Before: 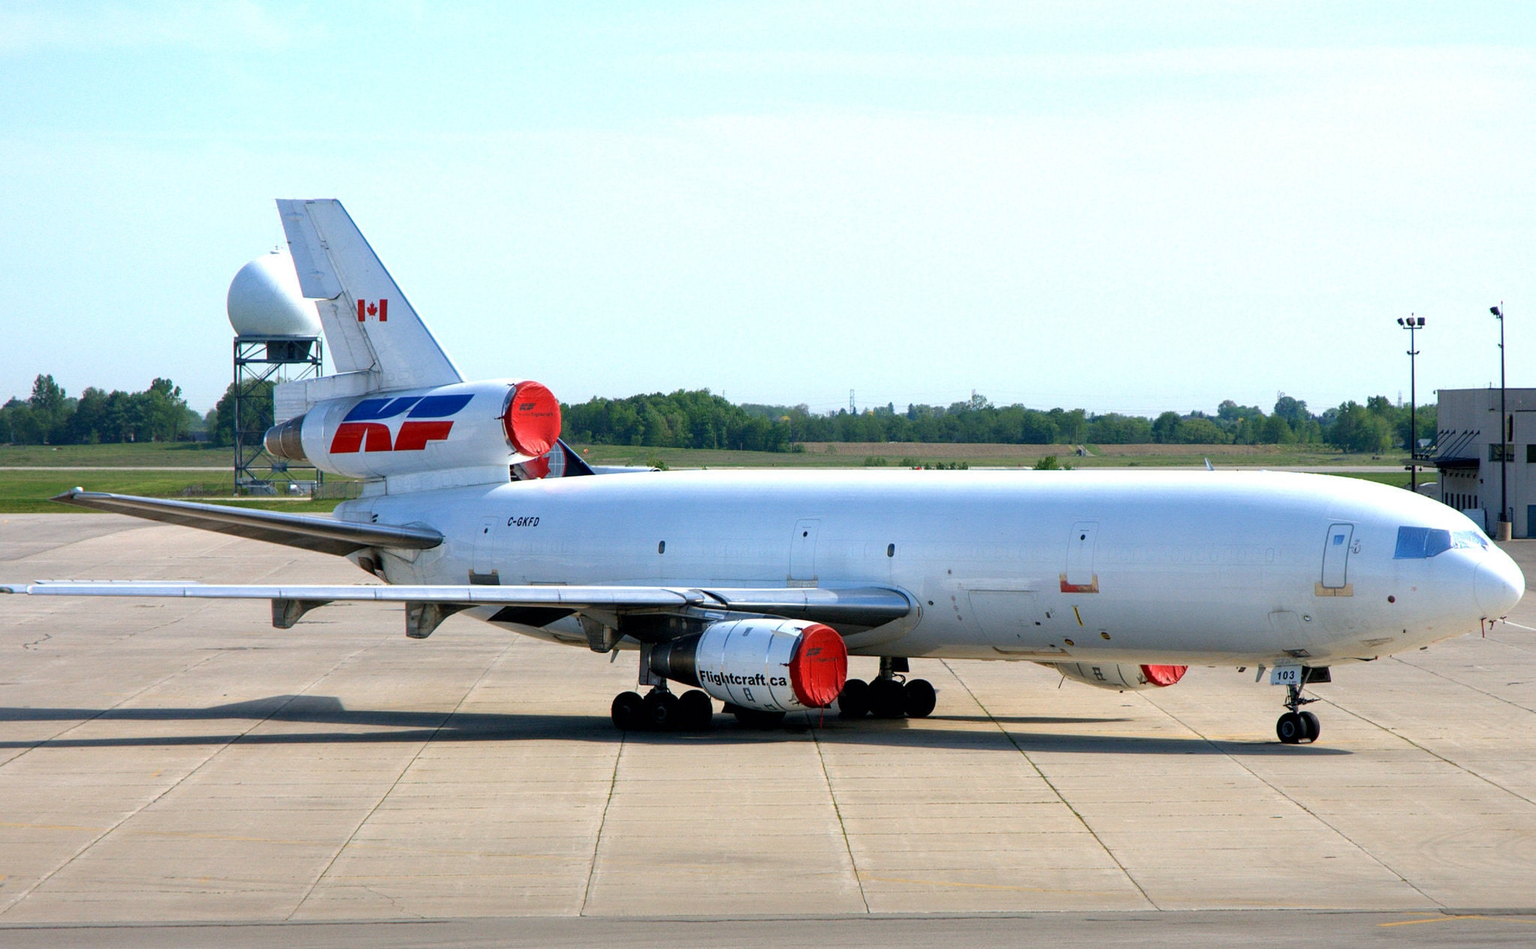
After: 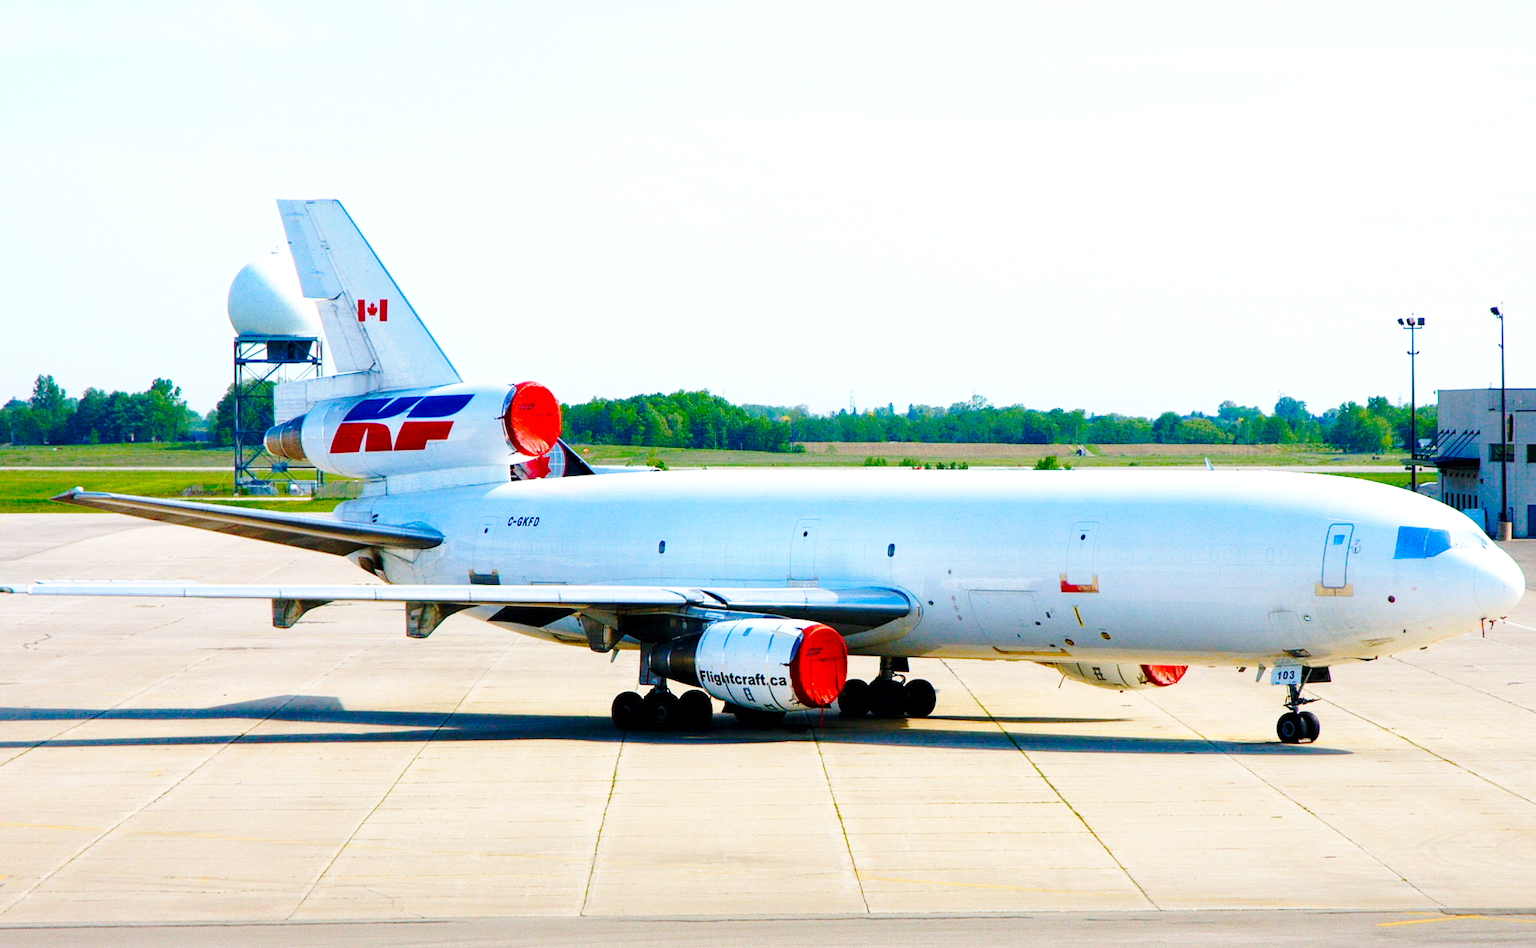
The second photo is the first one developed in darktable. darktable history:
base curve: curves: ch0 [(0, 0) (0.032, 0.037) (0.105, 0.228) (0.435, 0.76) (0.856, 0.983) (1, 1)], preserve colors none
color balance rgb: power › hue 73.5°, linear chroma grading › global chroma 9.715%, perceptual saturation grading › global saturation 20%, perceptual saturation grading › highlights -25.557%, perceptual saturation grading › shadows 49.503%, global vibrance 34.567%
